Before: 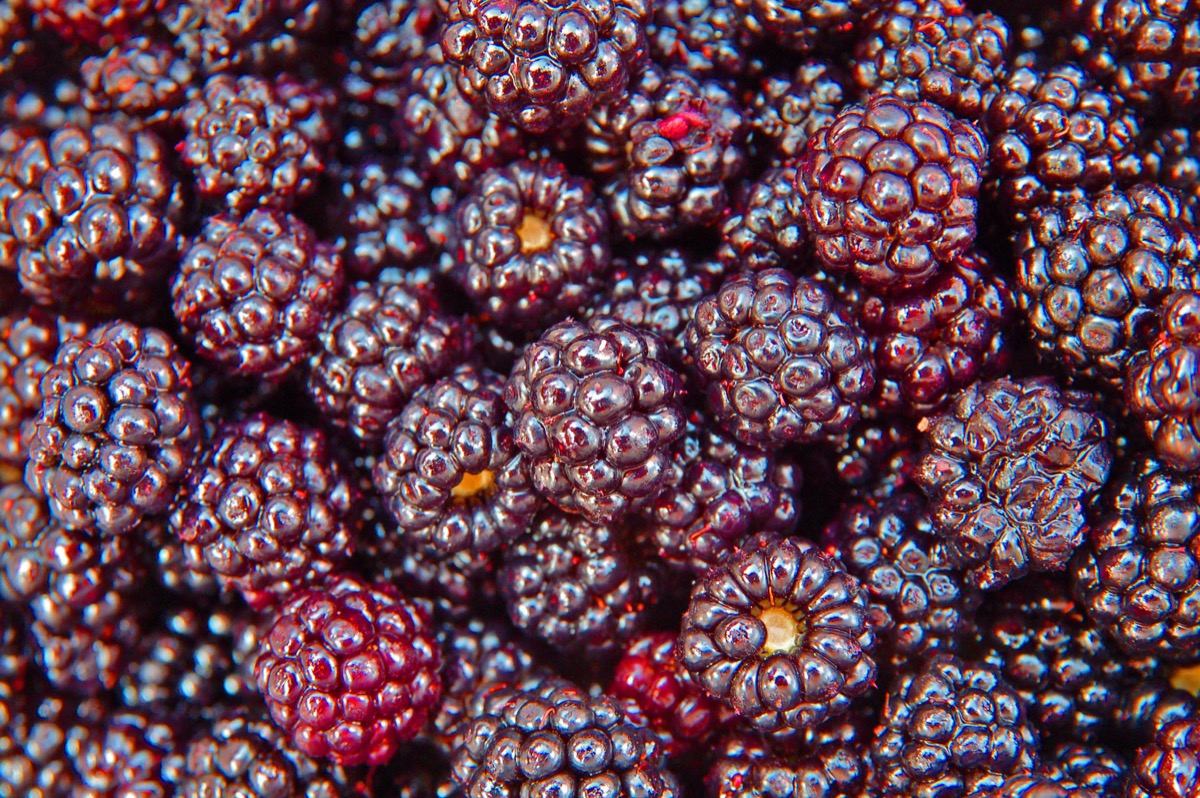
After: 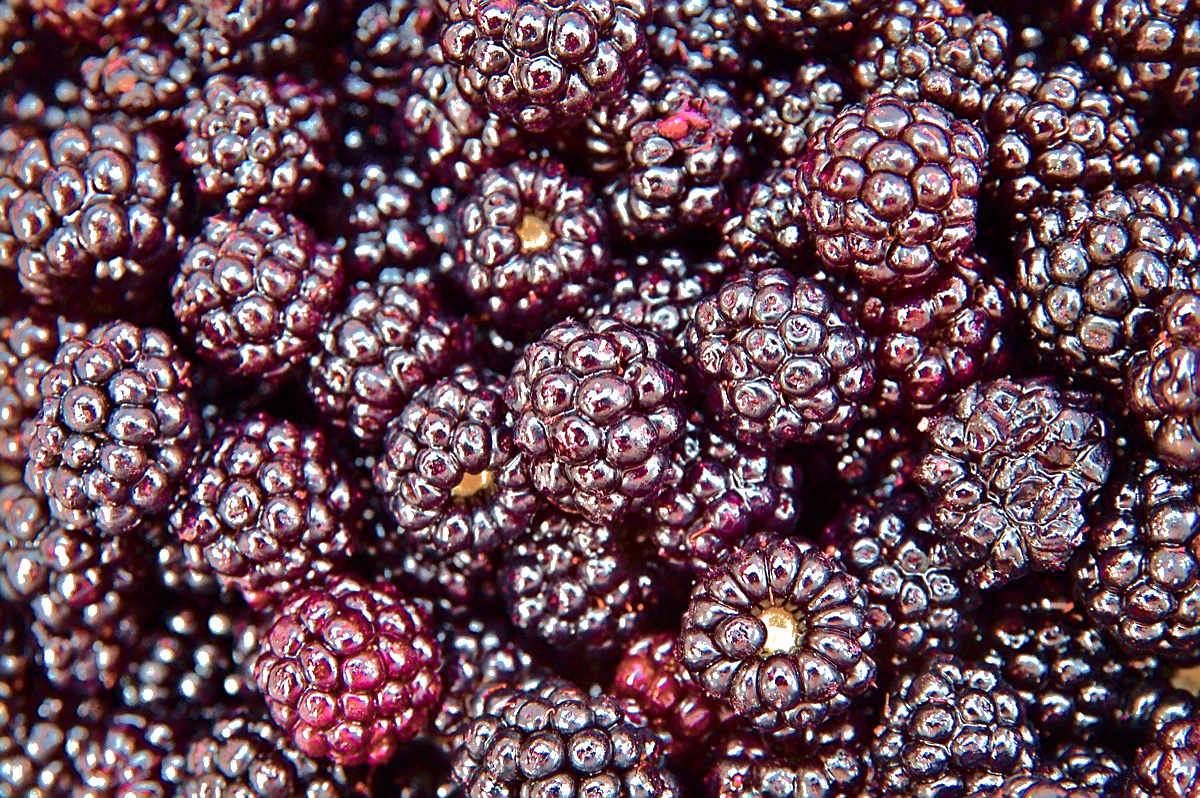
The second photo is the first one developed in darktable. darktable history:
shadows and highlights: shadows 25.48, highlights -70.87, shadows color adjustment 97.66%
tone equalizer: -8 EV -0.381 EV, -7 EV -0.358 EV, -6 EV -0.343 EV, -5 EV -0.227 EV, -3 EV 0.207 EV, -2 EV 0.312 EV, -1 EV 0.4 EV, +0 EV 0.397 EV, edges refinement/feathering 500, mask exposure compensation -1.57 EV, preserve details no
sharpen: on, module defaults
color zones: curves: ch0 [(0, 0.6) (0.129, 0.508) (0.193, 0.483) (0.429, 0.5) (0.571, 0.5) (0.714, 0.5) (0.857, 0.5) (1, 0.6)]; ch1 [(0, 0.481) (0.112, 0.245) (0.213, 0.223) (0.429, 0.233) (0.571, 0.231) (0.683, 0.242) (0.857, 0.296) (1, 0.481)]
contrast brightness saturation: brightness -0.202, saturation 0.081
exposure: black level correction 0, exposure 0.692 EV, compensate highlight preservation false
